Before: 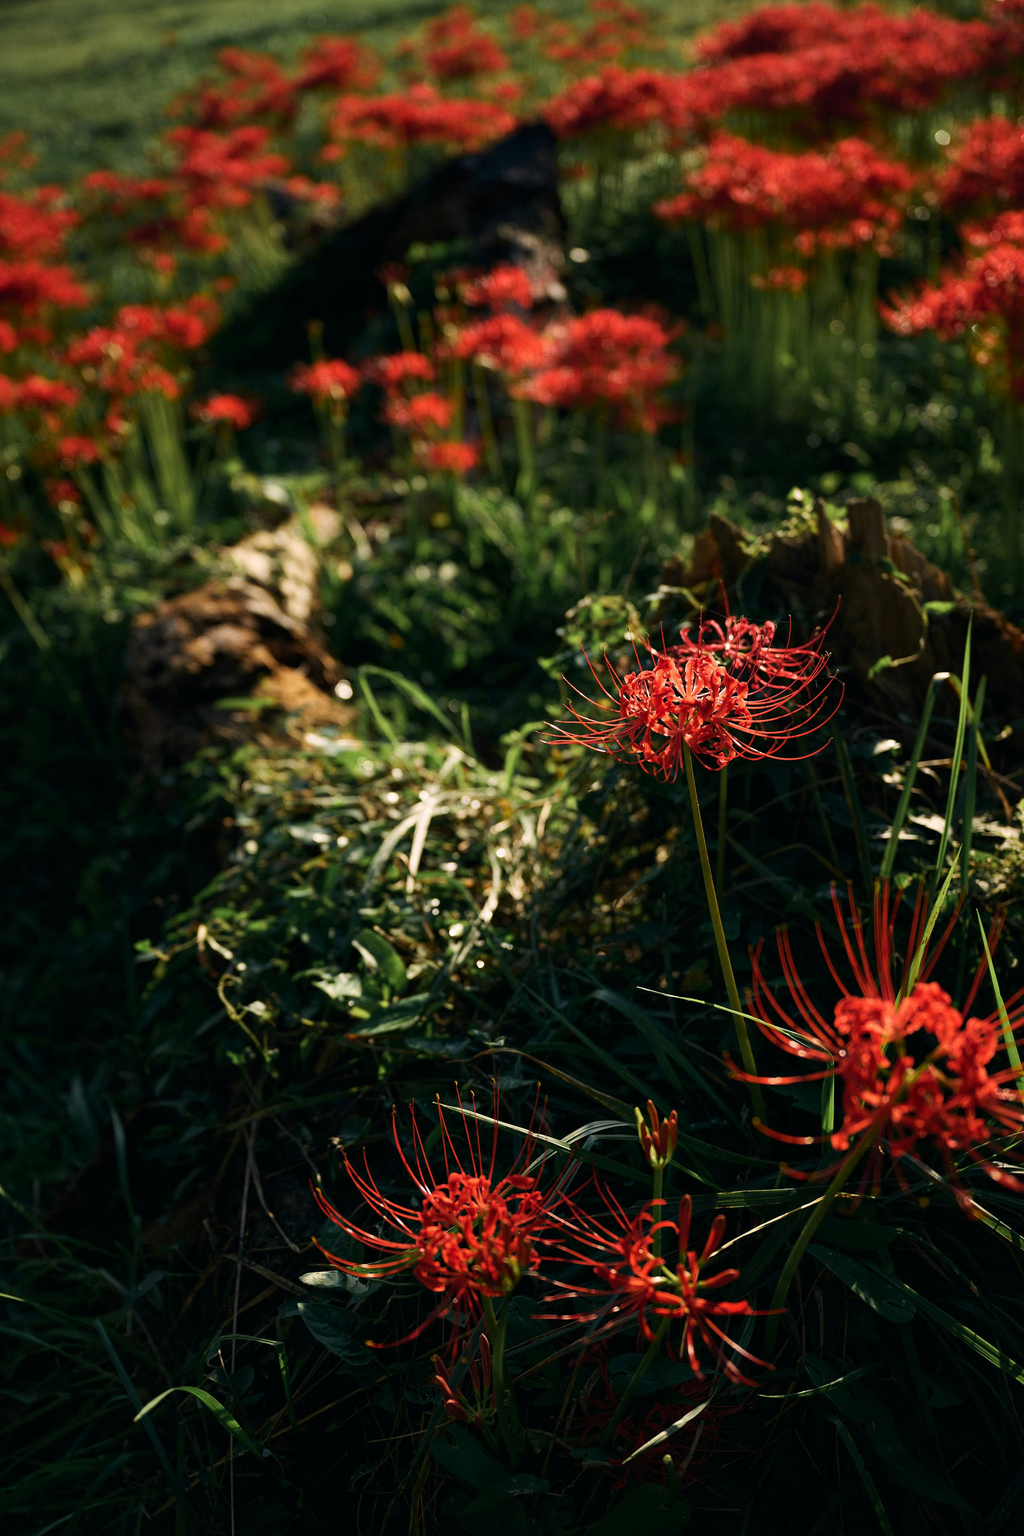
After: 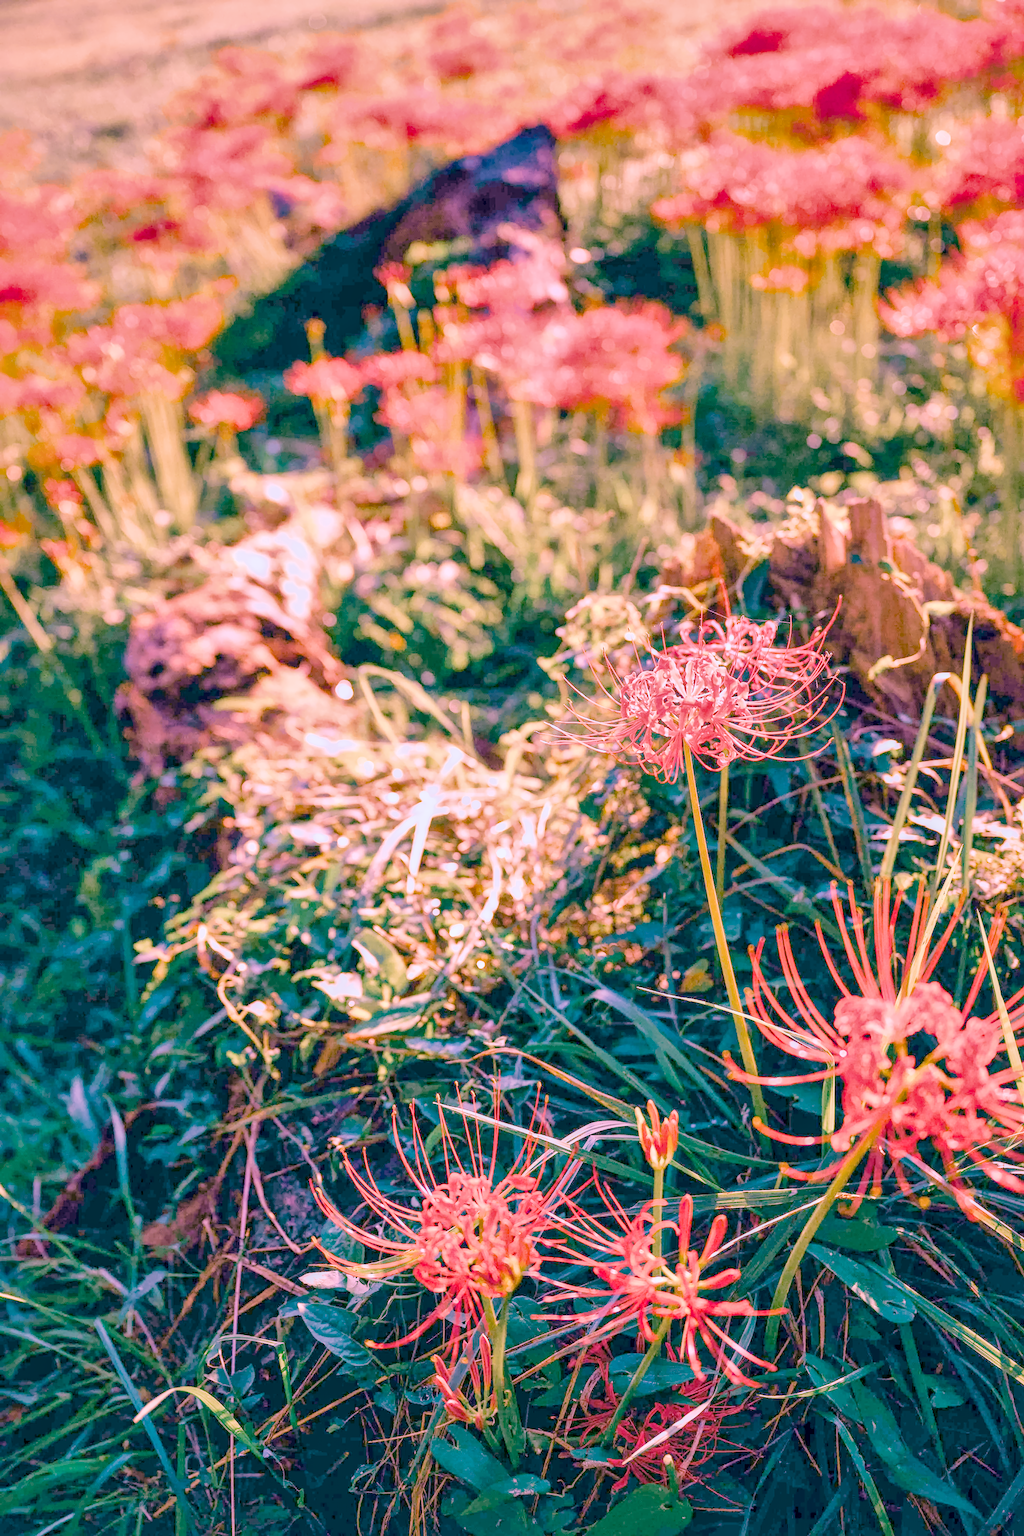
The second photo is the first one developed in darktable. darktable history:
white balance: red 2.229, blue 1.46
highlight reconstruction: on, module defaults
hot pixels: on, module defaults
denoise (profiled): preserve shadows 1.52, scattering 0.002, a [-1, 0, 0], compensate highlight preservation false
lens correction: scale 1, crop 1, focal 16, aperture 5.6, distance 1000, camera "Canon EOS RP", lens "Canon RF 16mm F2.8 STM"
haze removal: compatibility mode true, adaptive false
exposure "Canon RP Default?": black level correction 0, exposure 1.1 EV, compensate exposure bias true, compensate highlight preservation false
color calibration "As Shot": illuminant as shot in camera, x 0.358, y 0.373, temperature 4628.91 K
filmic rgb: black relative exposure -7.65 EV, white relative exposure 4.56 EV, hardness 3.61, contrast 1.25
shadows and highlights: on, module defaults
local contrast: on, module defaults
velvia: on, module defaults
color balance rgb "basic colorfulness: standard": perceptual saturation grading › global saturation 20%, perceptual saturation grading › highlights -25%, perceptual saturation grading › shadows 25%
